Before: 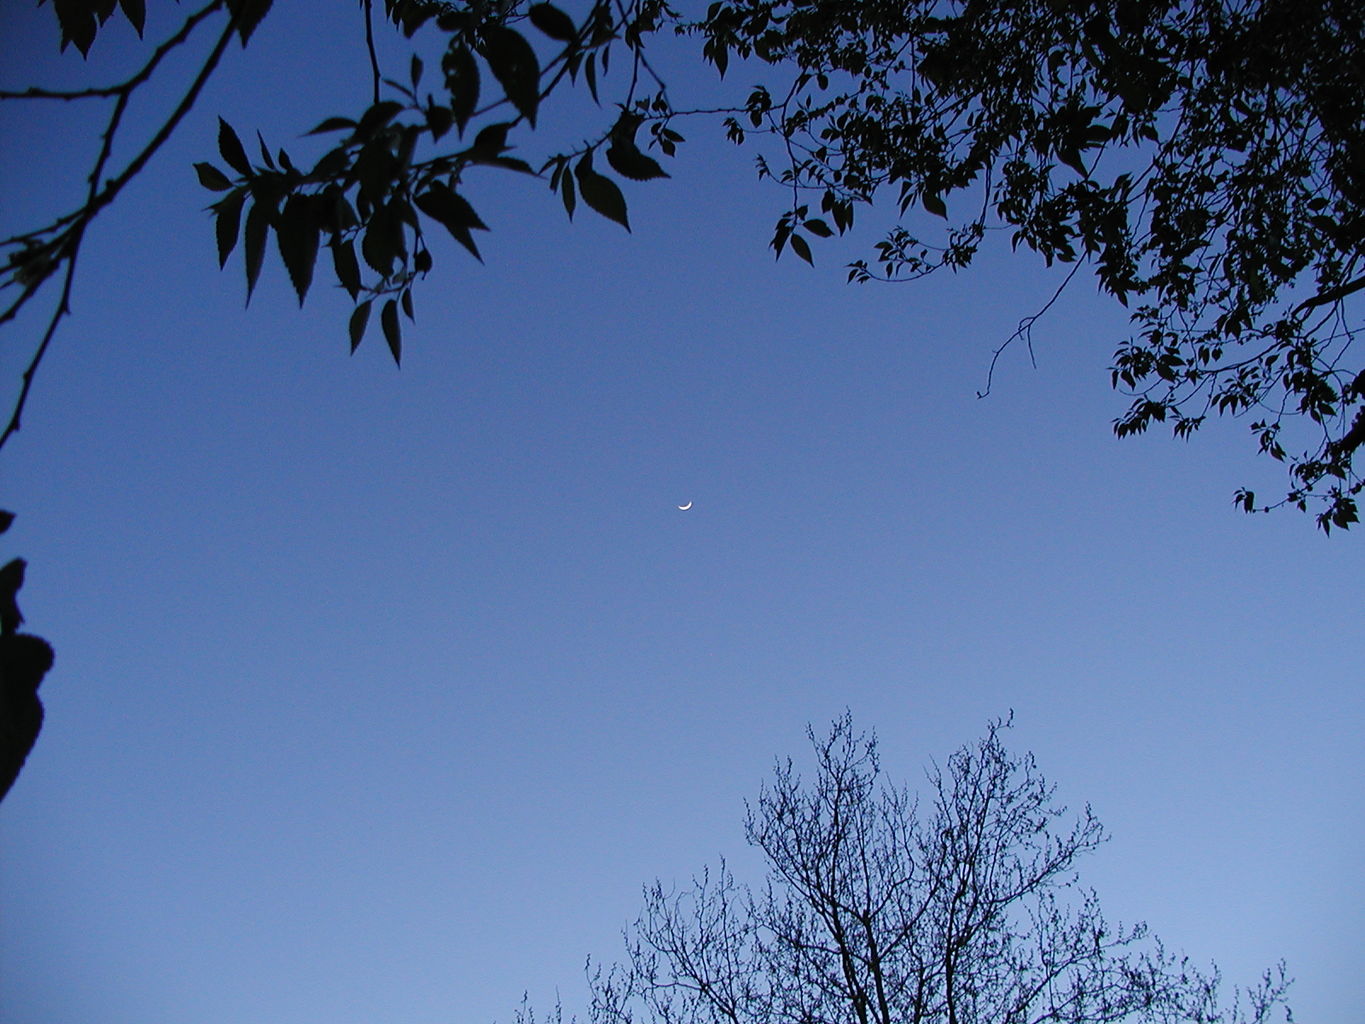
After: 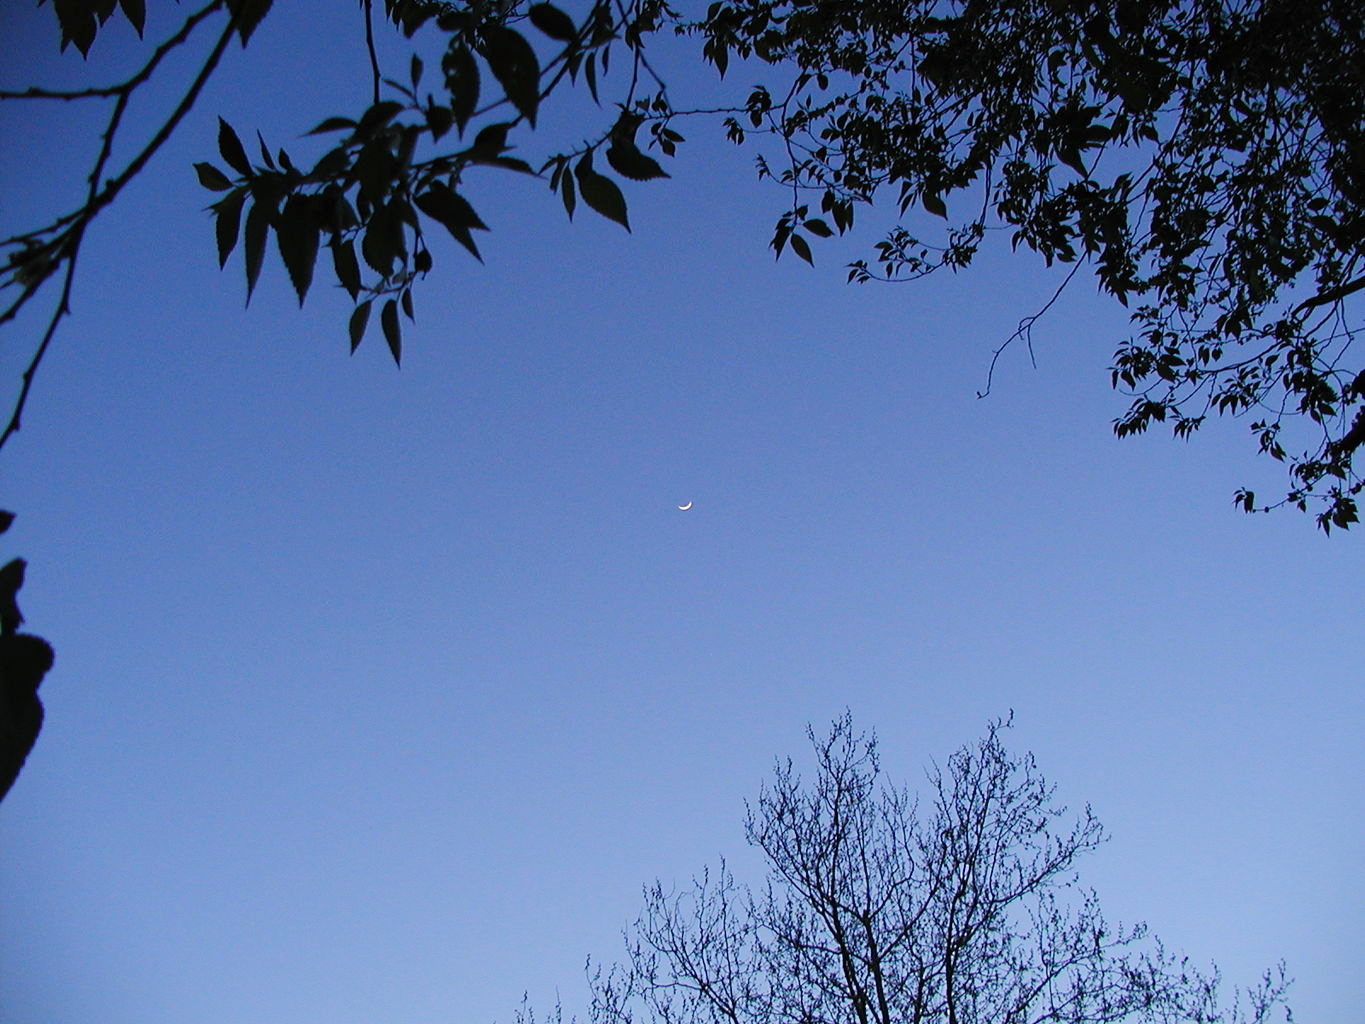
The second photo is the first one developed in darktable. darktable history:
color correction: highlights a* 0.959, highlights b* 2.8, saturation 1.06
sharpen: radius 2.887, amount 0.861, threshold 47.416
base curve: curves: ch0 [(0, 0) (0.262, 0.32) (0.722, 0.705) (1, 1)]
